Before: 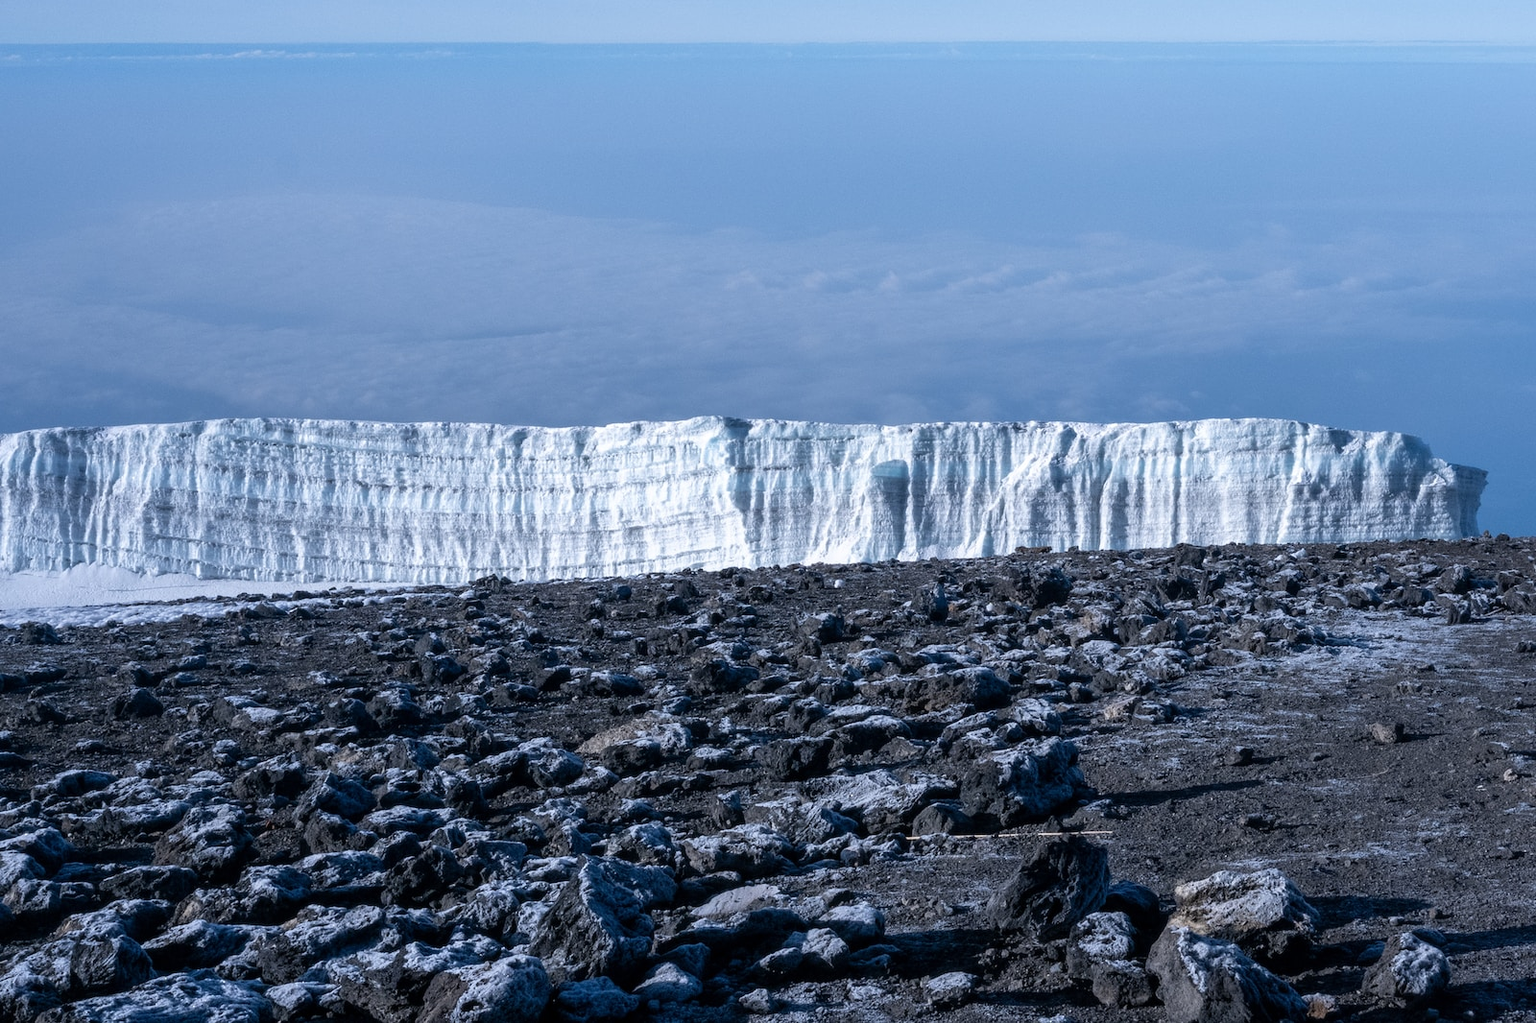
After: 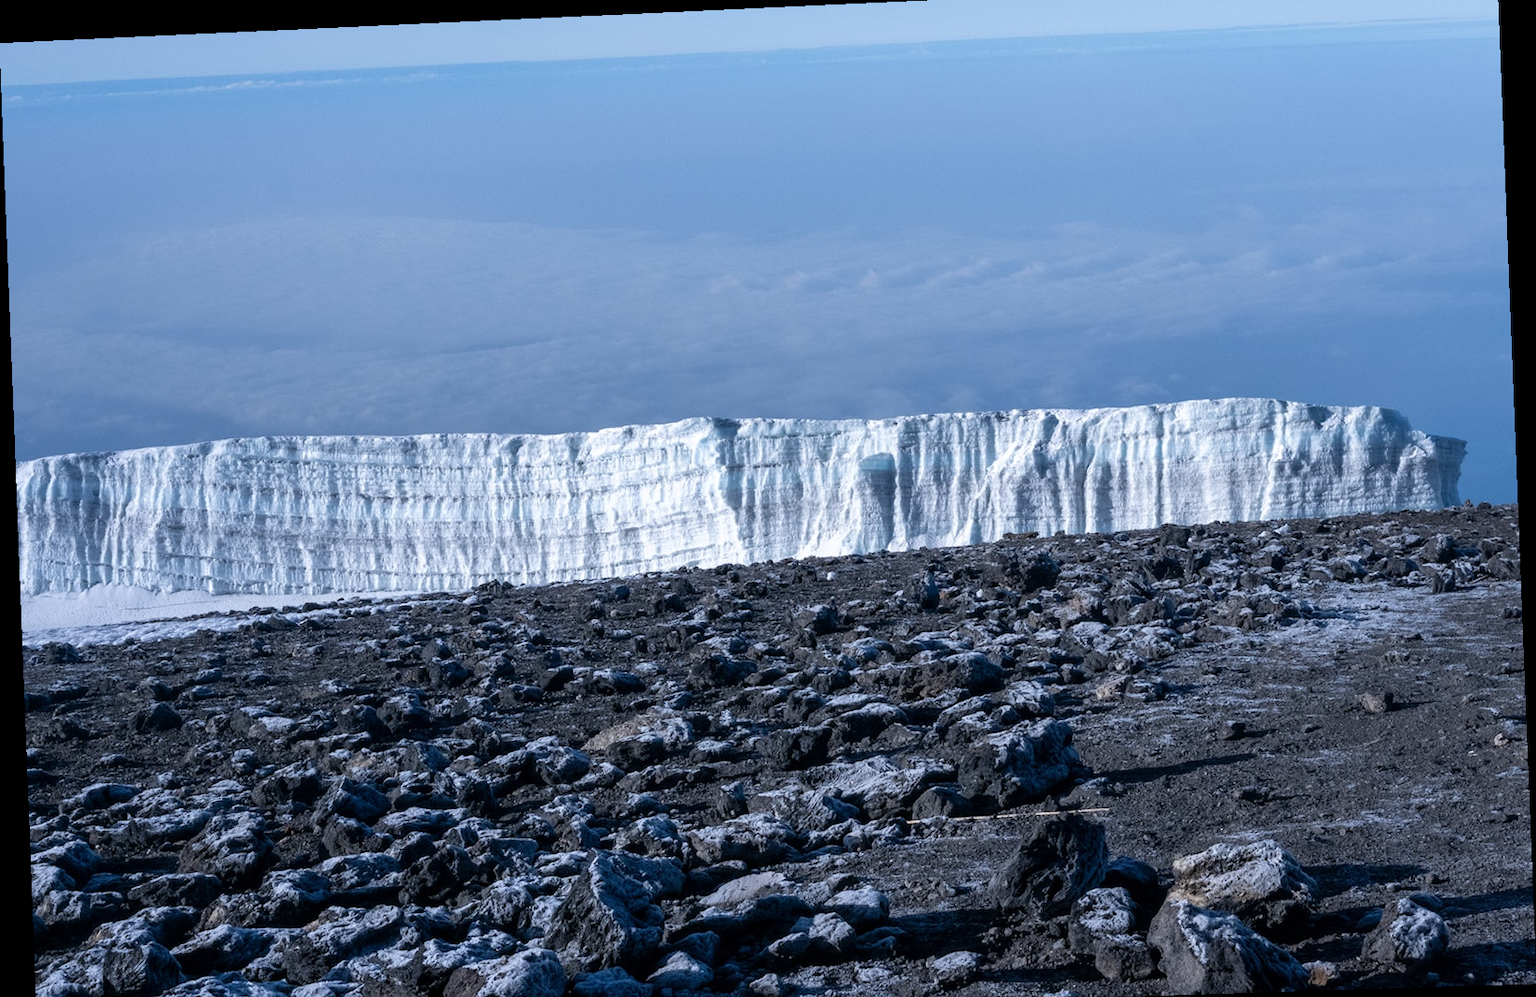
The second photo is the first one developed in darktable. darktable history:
crop and rotate: top 2.479%, bottom 3.018%
rotate and perspective: rotation -2.22°, lens shift (horizontal) -0.022, automatic cropping off
